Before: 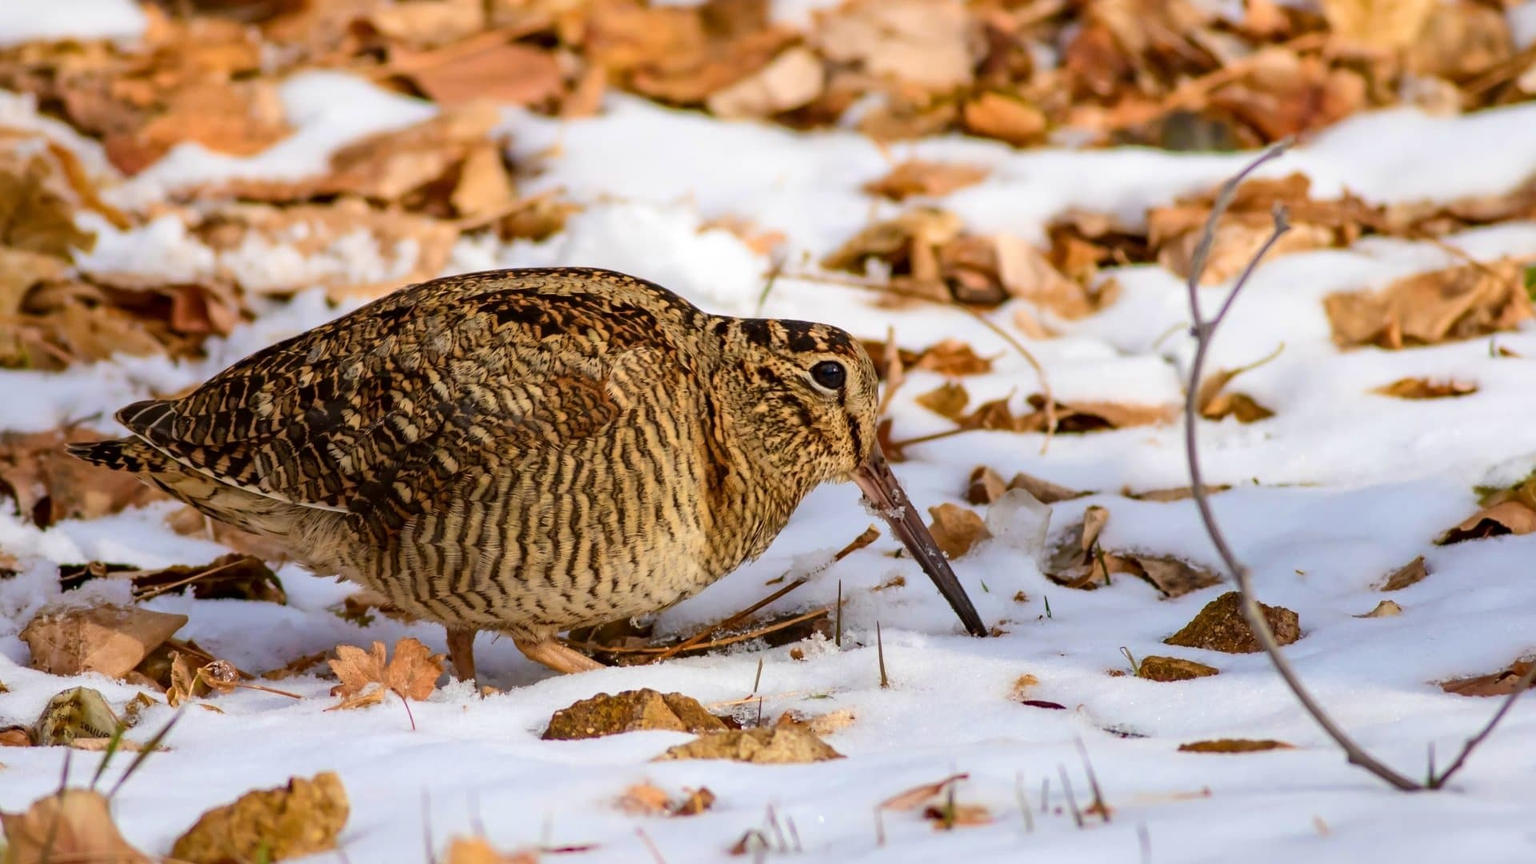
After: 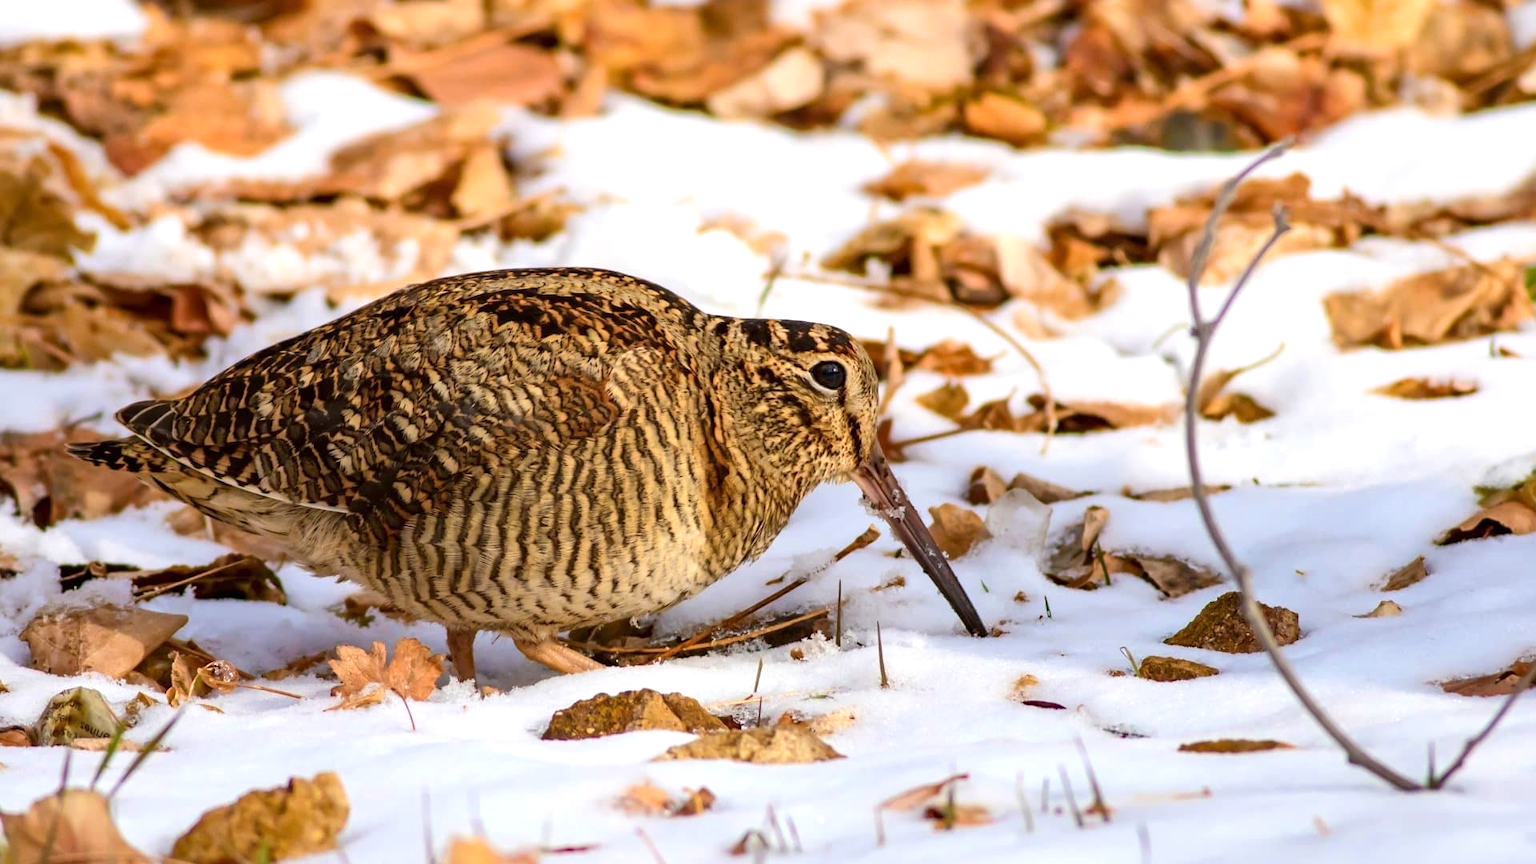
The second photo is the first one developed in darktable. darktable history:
exposure: exposure 0.376 EV, compensate highlight preservation false
tone equalizer: on, module defaults
